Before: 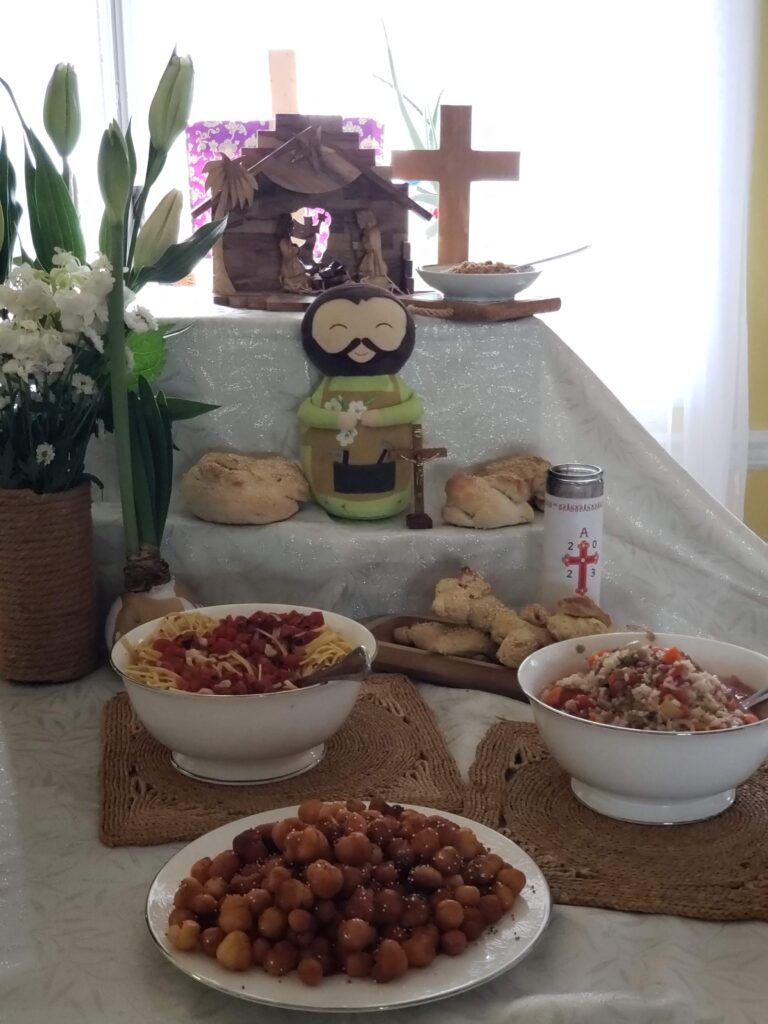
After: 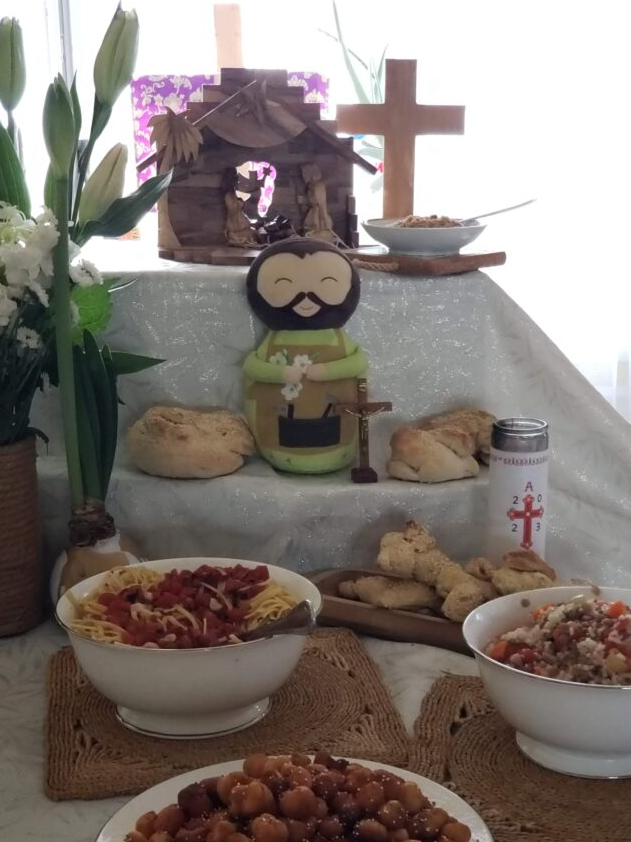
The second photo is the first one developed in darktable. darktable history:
crop and rotate: left 7.196%, top 4.574%, right 10.605%, bottom 13.178%
